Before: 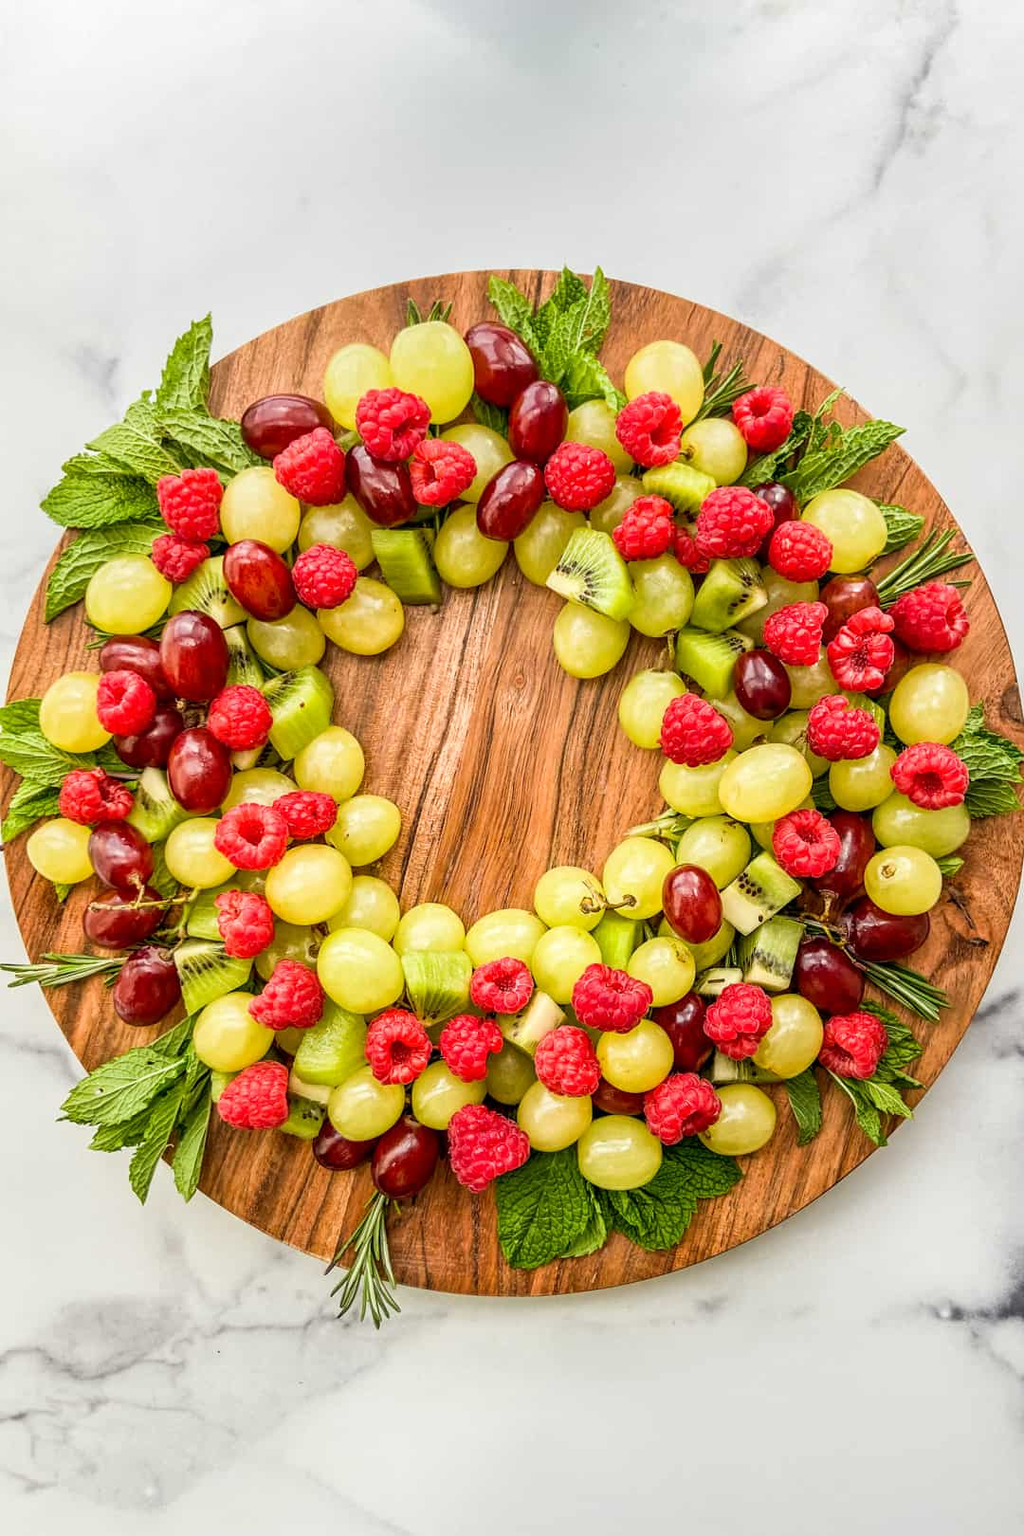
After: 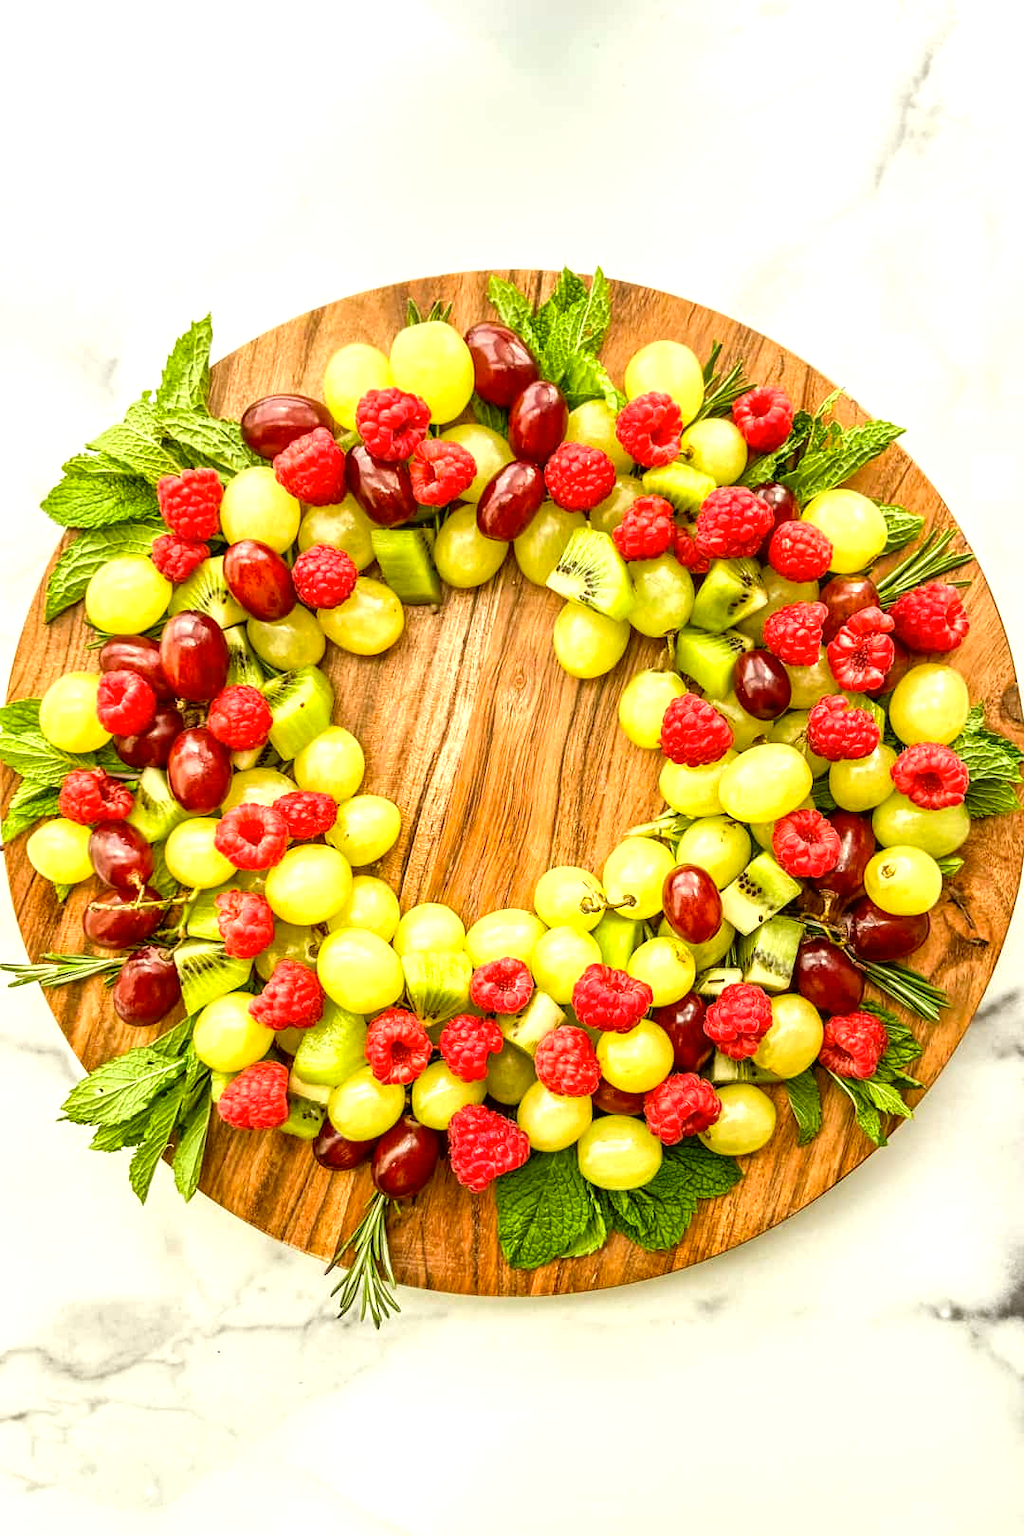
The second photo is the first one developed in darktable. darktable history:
exposure: exposure 0.6 EV, compensate highlight preservation false
color correction: highlights a* -1.43, highlights b* 10.12, shadows a* 0.395, shadows b* 19.35
